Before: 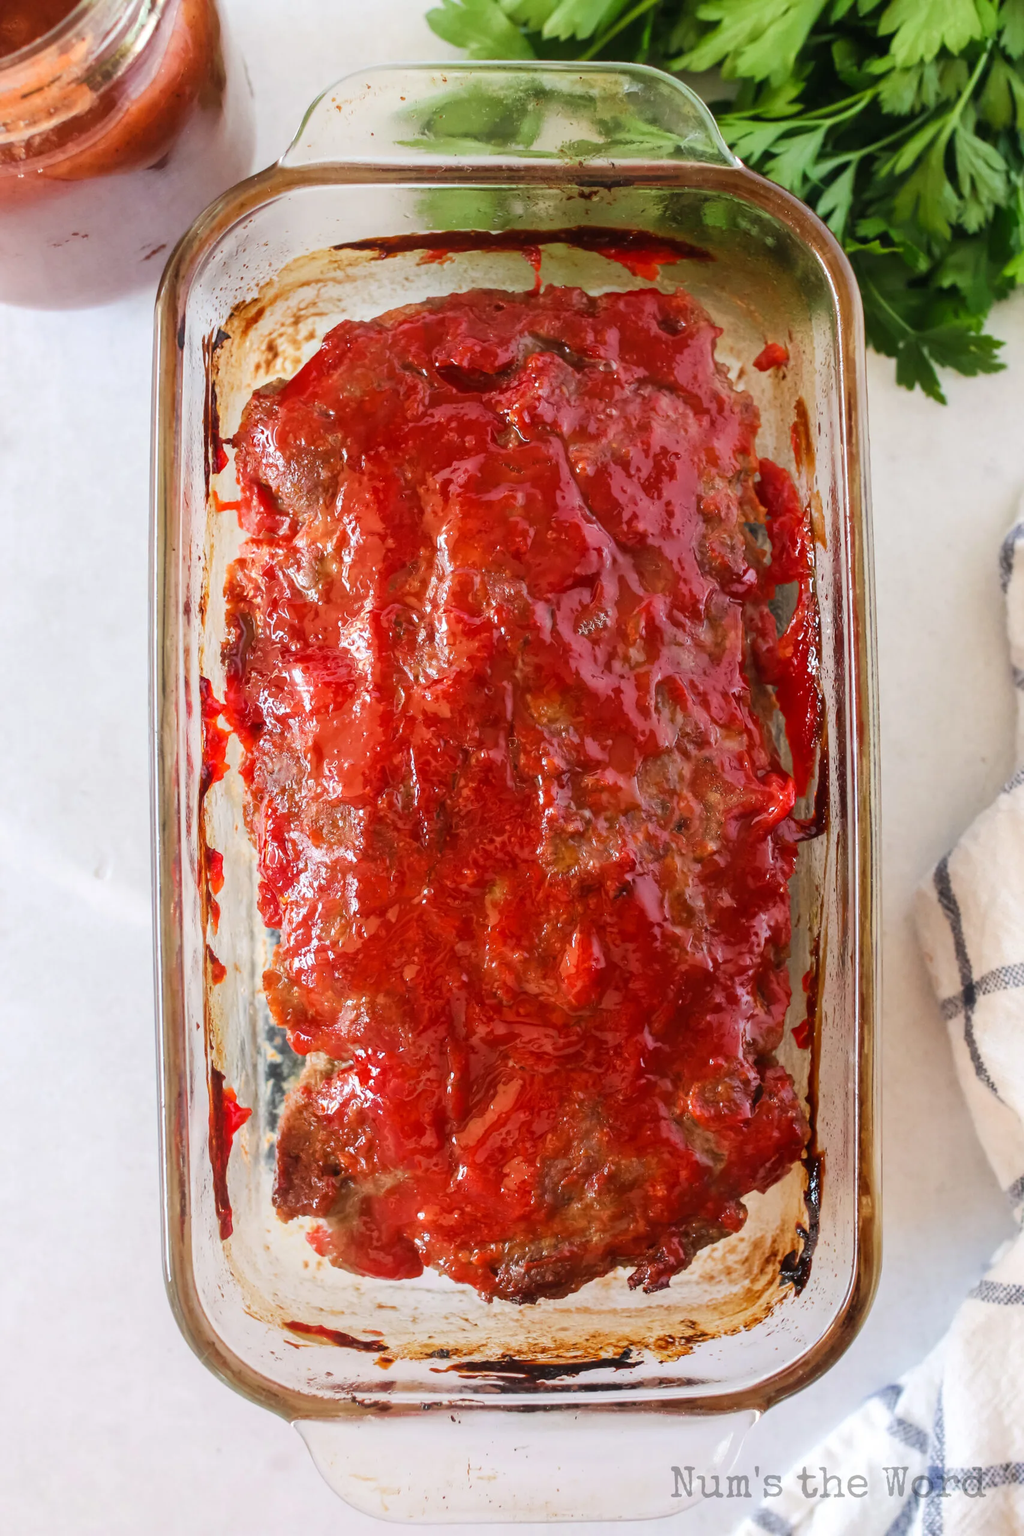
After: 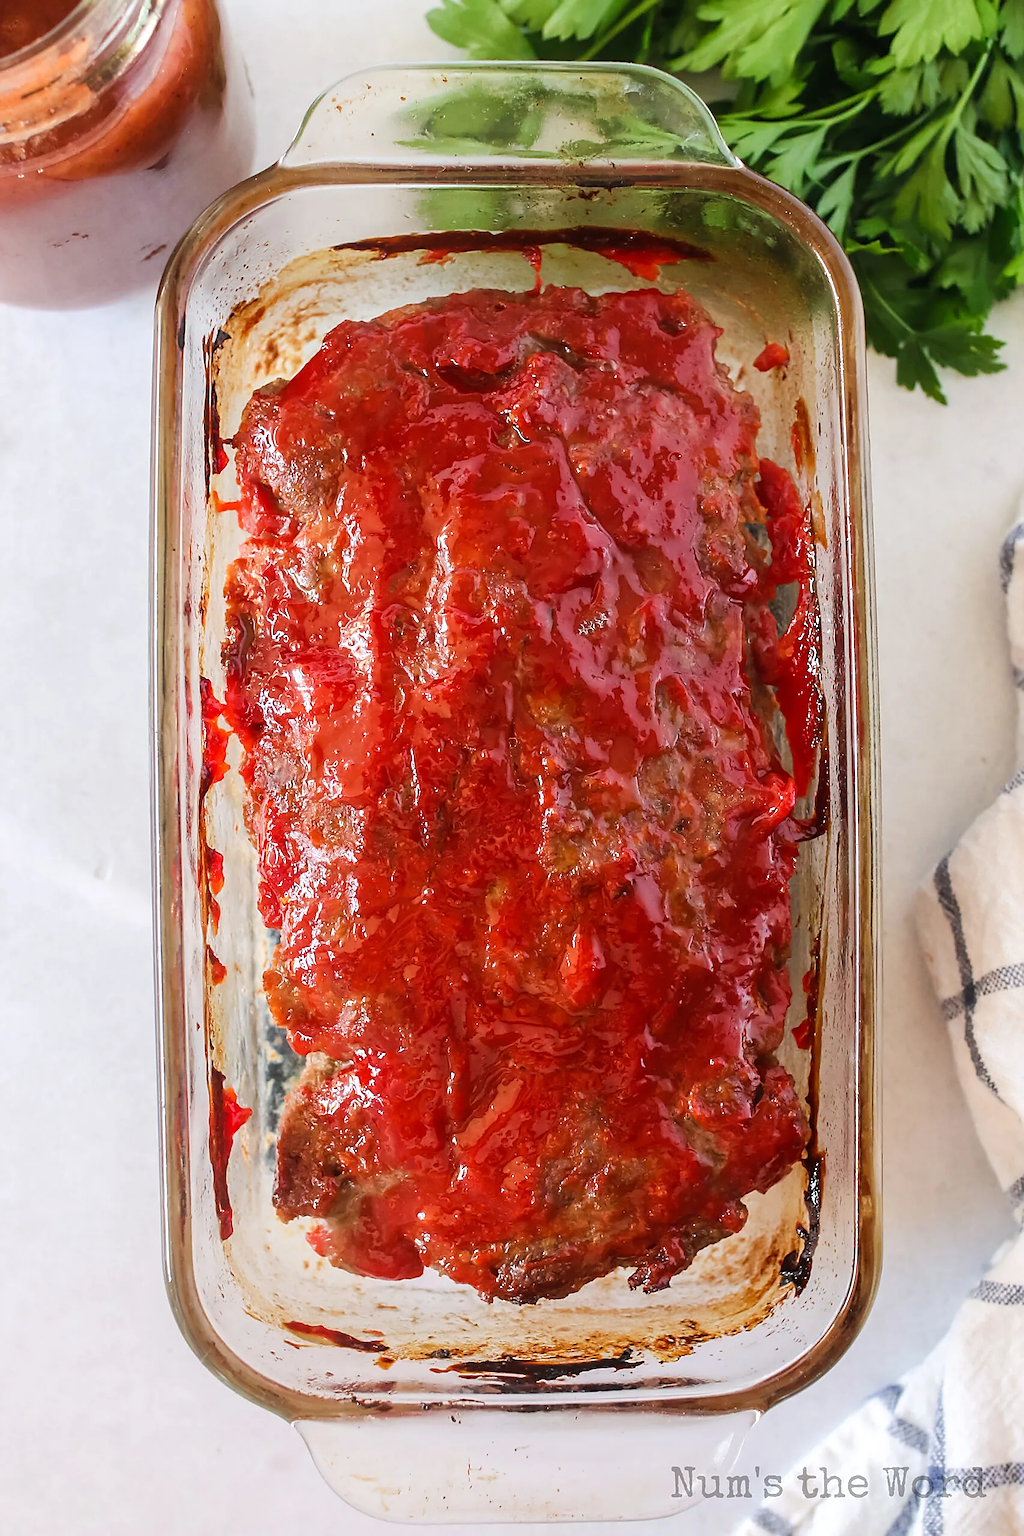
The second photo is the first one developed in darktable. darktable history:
sharpen: radius 1.369, amount 1.252, threshold 0.812
